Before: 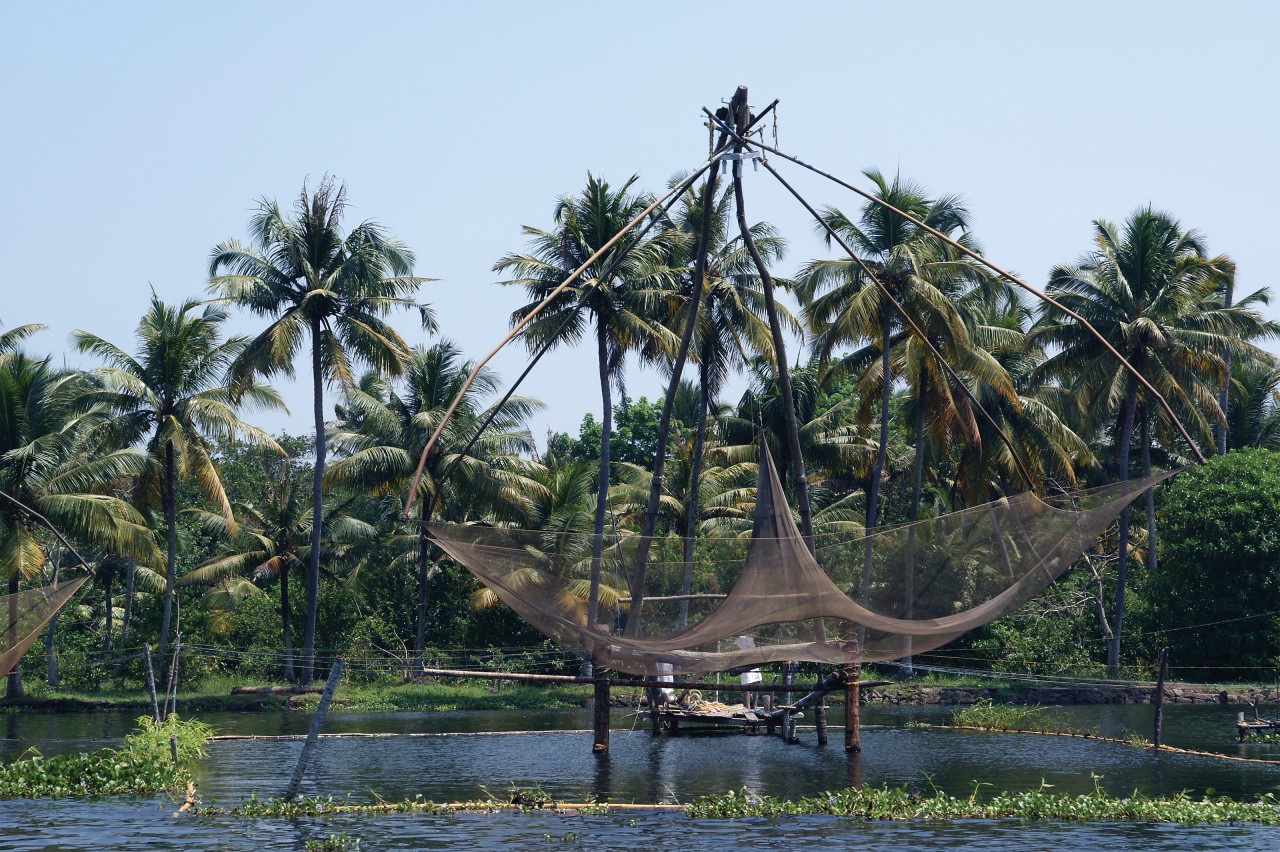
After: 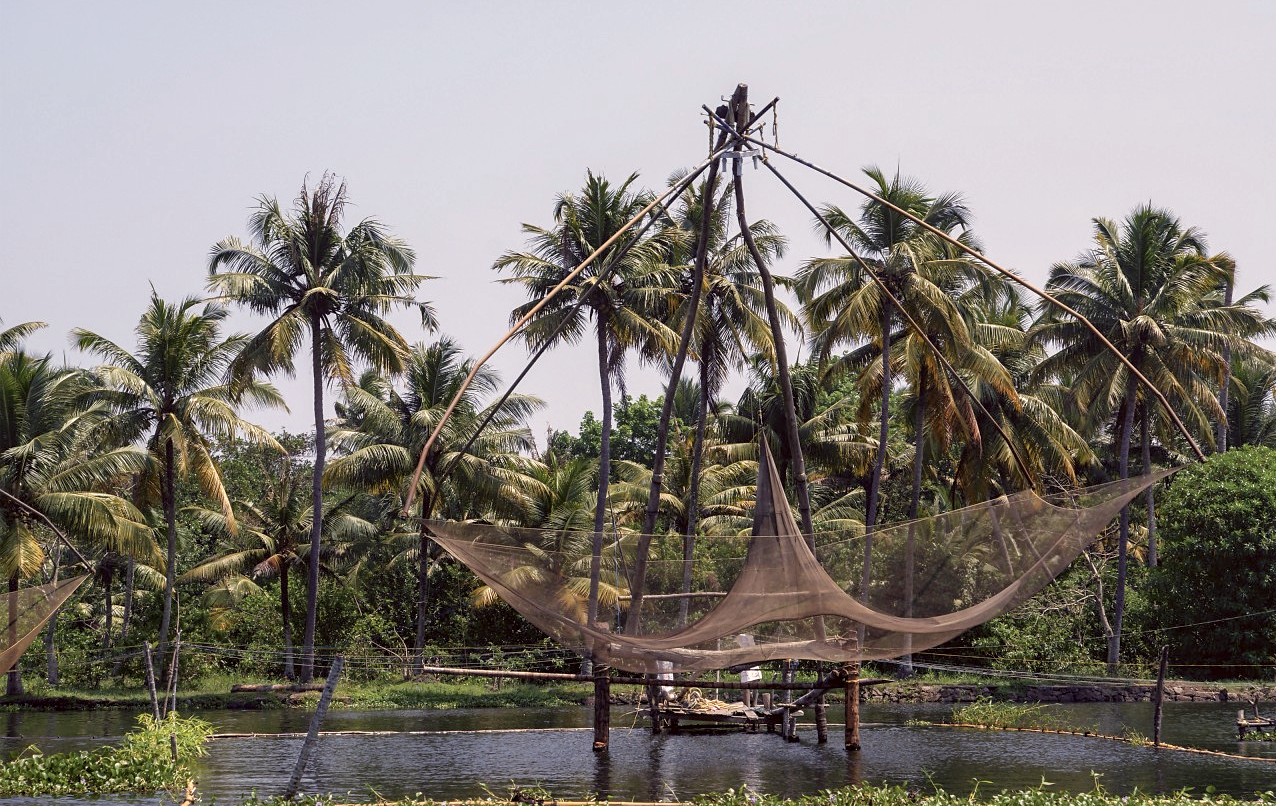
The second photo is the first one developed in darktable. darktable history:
local contrast: detail 130%
shadows and highlights: shadows 43.2, highlights 8.02, highlights color adjustment 49.86%
crop: top 0.331%, right 0.257%, bottom 5.024%
sharpen: amount 0.205
color correction: highlights a* 6.23, highlights b* 8.4, shadows a* 6.57, shadows b* 7.42, saturation 0.922
